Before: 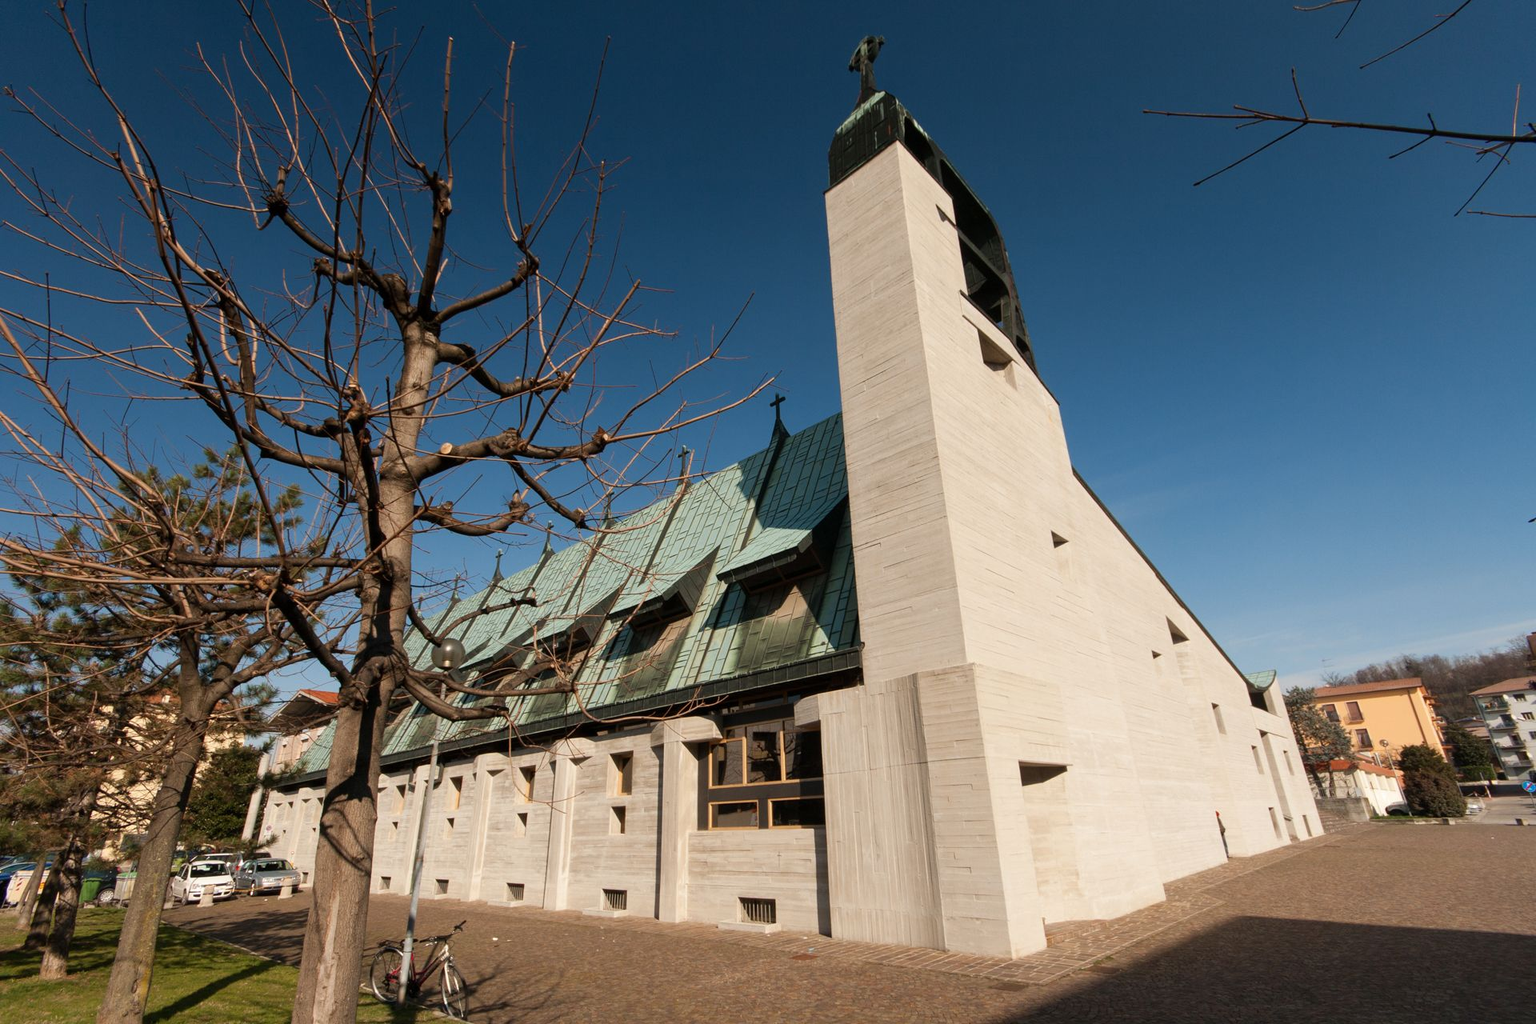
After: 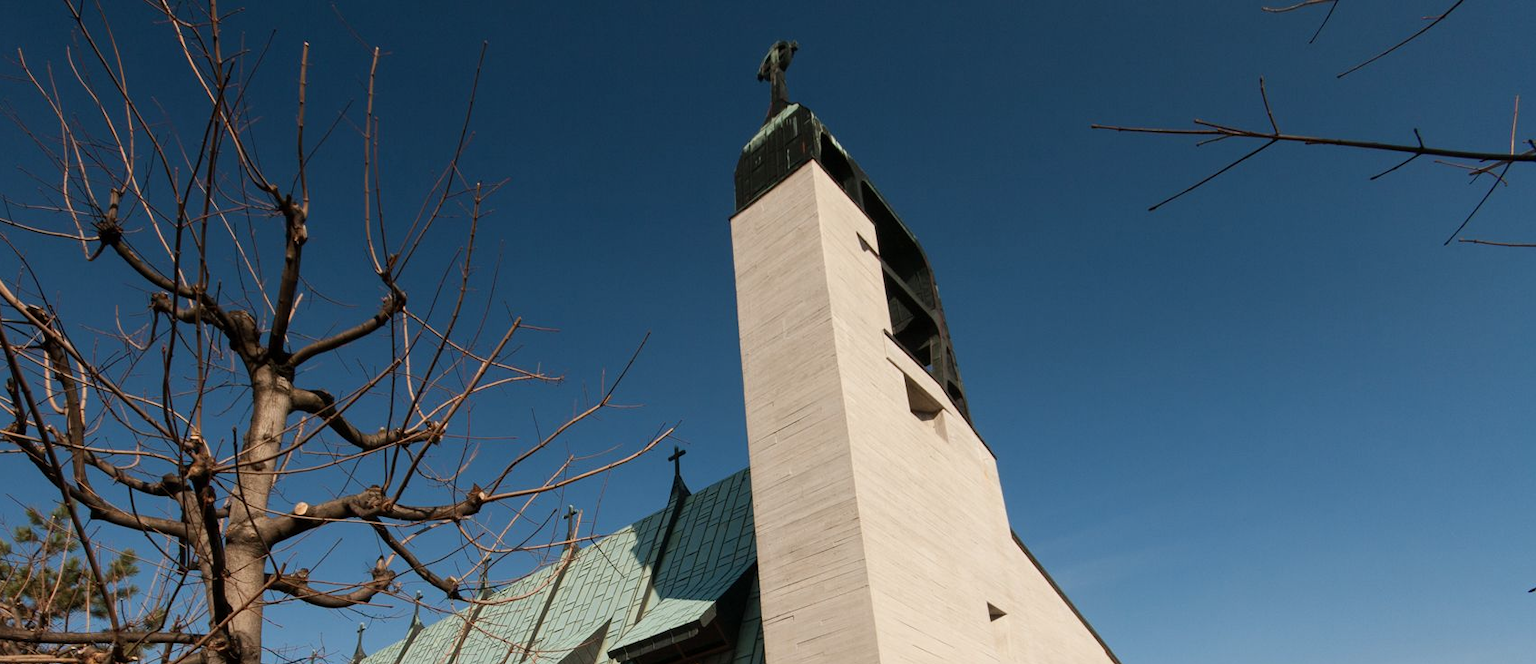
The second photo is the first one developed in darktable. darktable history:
crop and rotate: left 11.812%, bottom 42.776%
contrast brightness saturation: saturation -0.04
